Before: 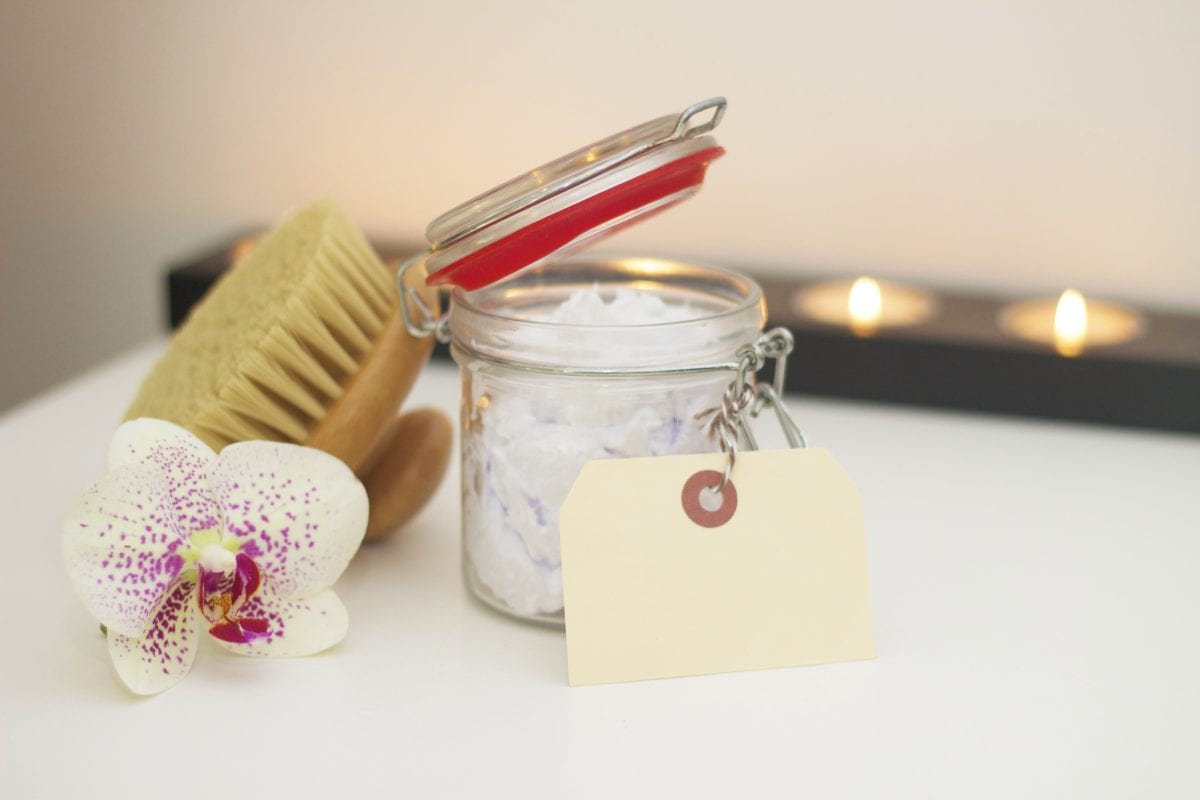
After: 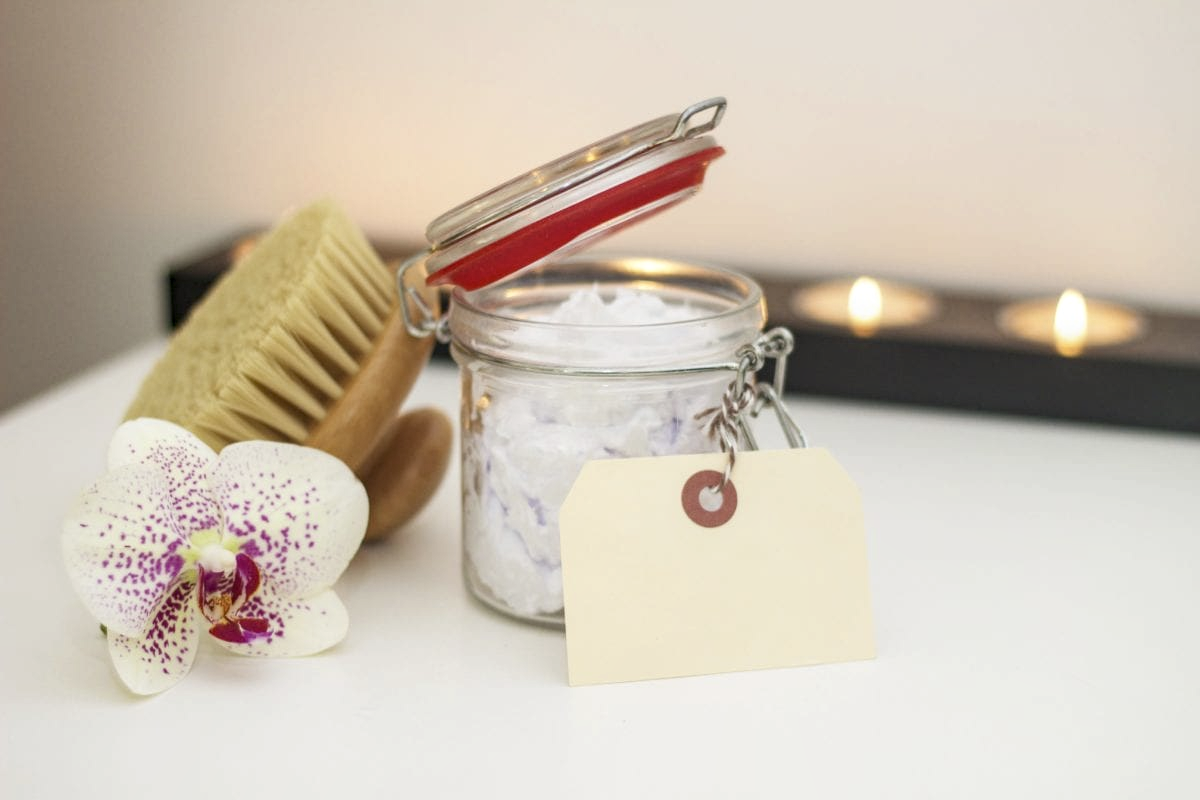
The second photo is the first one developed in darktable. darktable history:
local contrast: on, module defaults
contrast brightness saturation: contrast 0.108, saturation -0.165
haze removal: adaptive false
